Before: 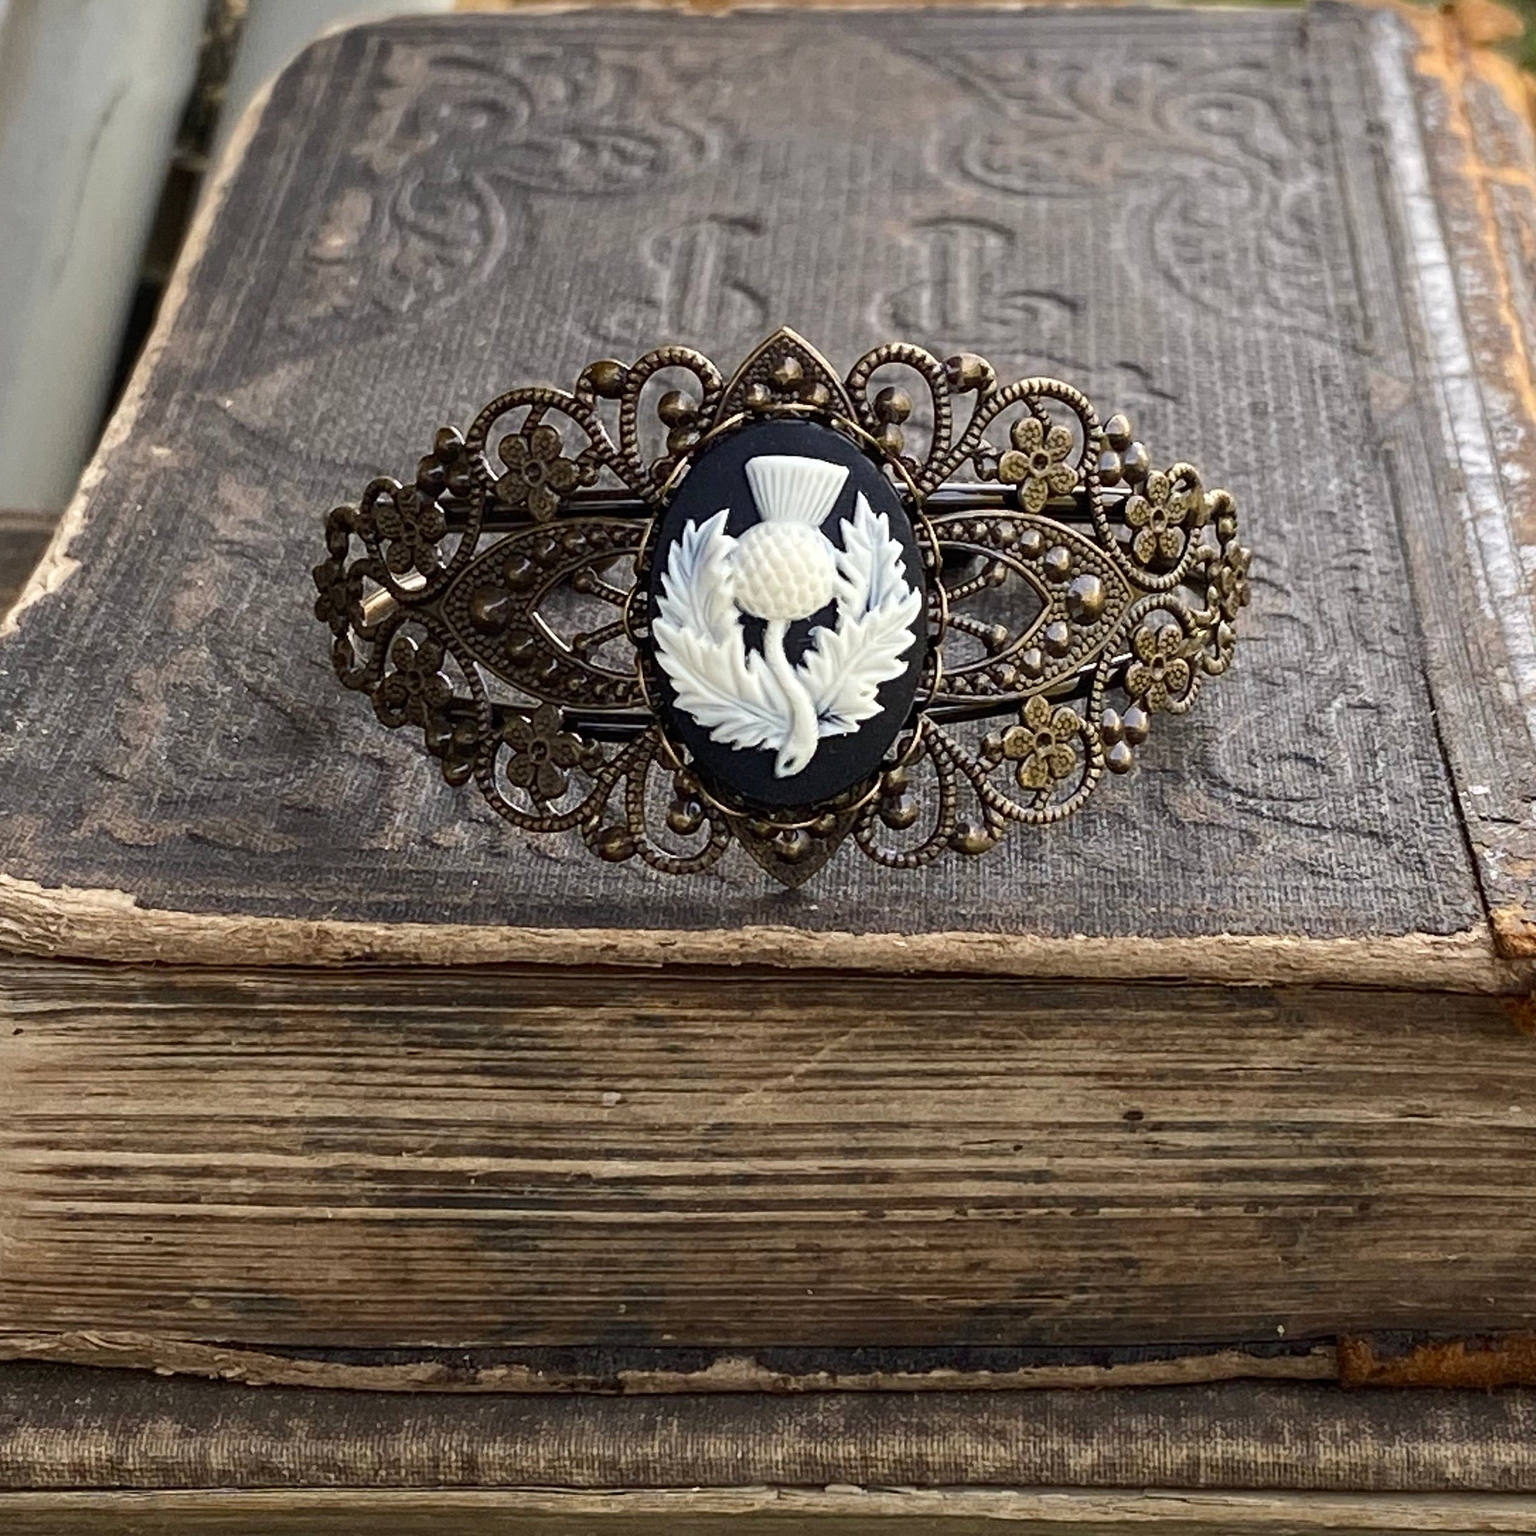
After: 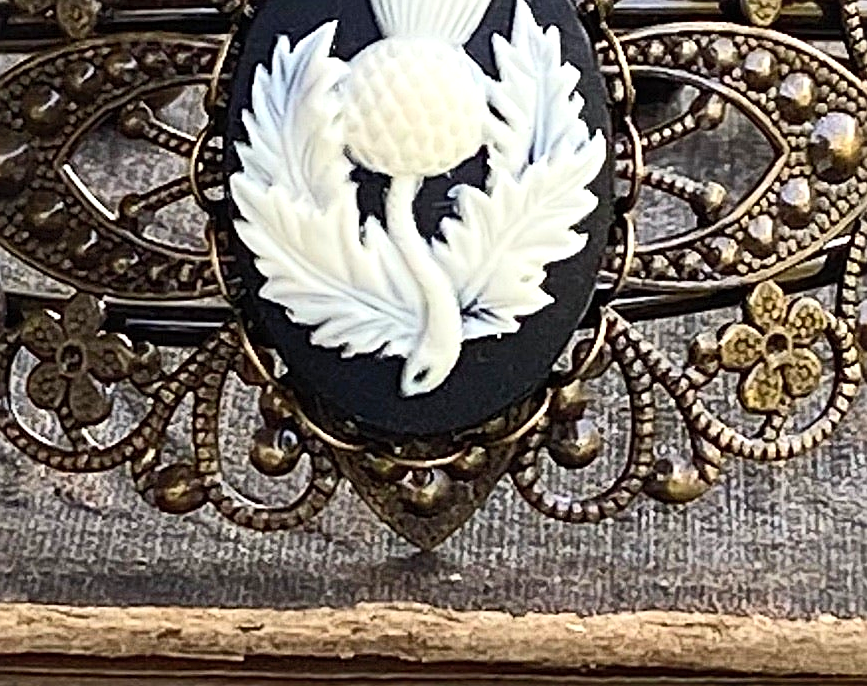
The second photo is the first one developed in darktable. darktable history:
crop: left 31.751%, top 32.172%, right 27.8%, bottom 35.83%
tone equalizer: on, module defaults
sharpen: on, module defaults
contrast brightness saturation: contrast 0.2, brightness 0.16, saturation 0.22
shadows and highlights: radius 171.16, shadows 27, white point adjustment 3.13, highlights -67.95, soften with gaussian
